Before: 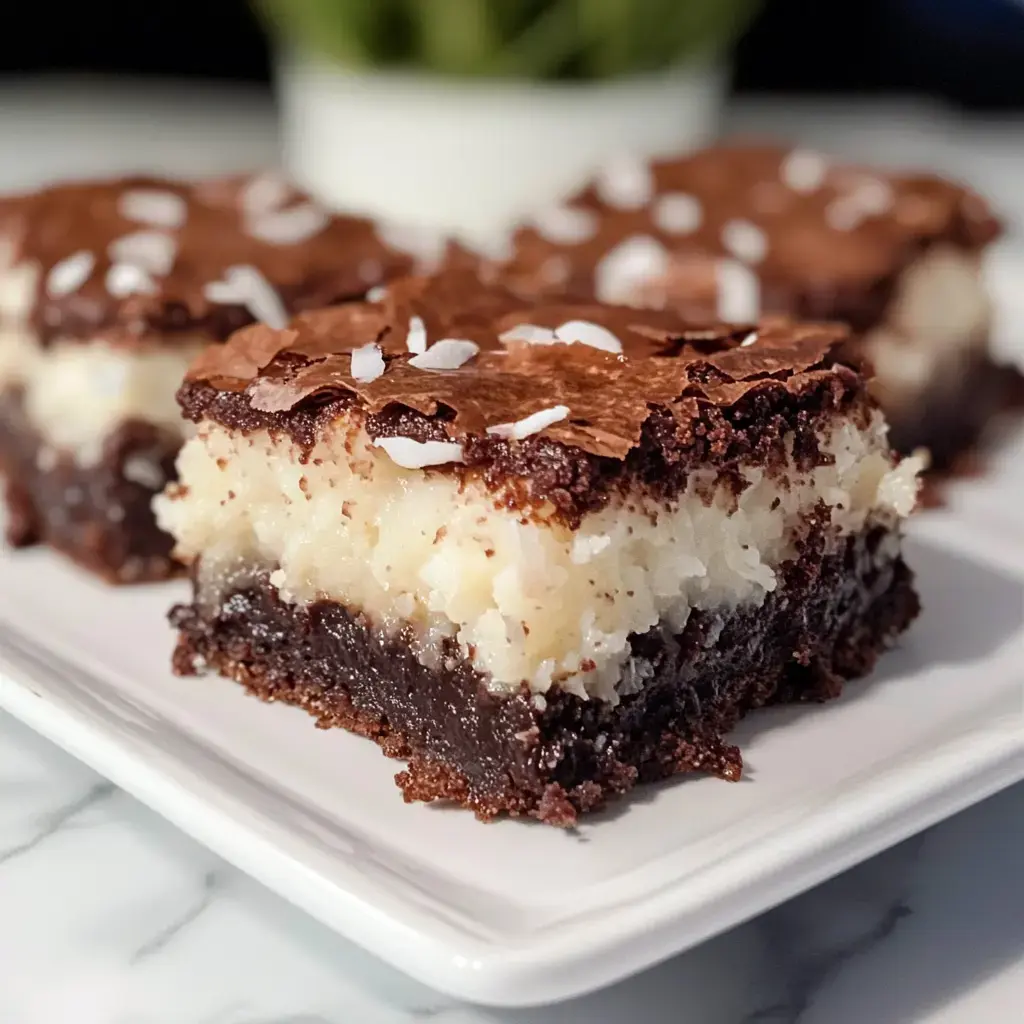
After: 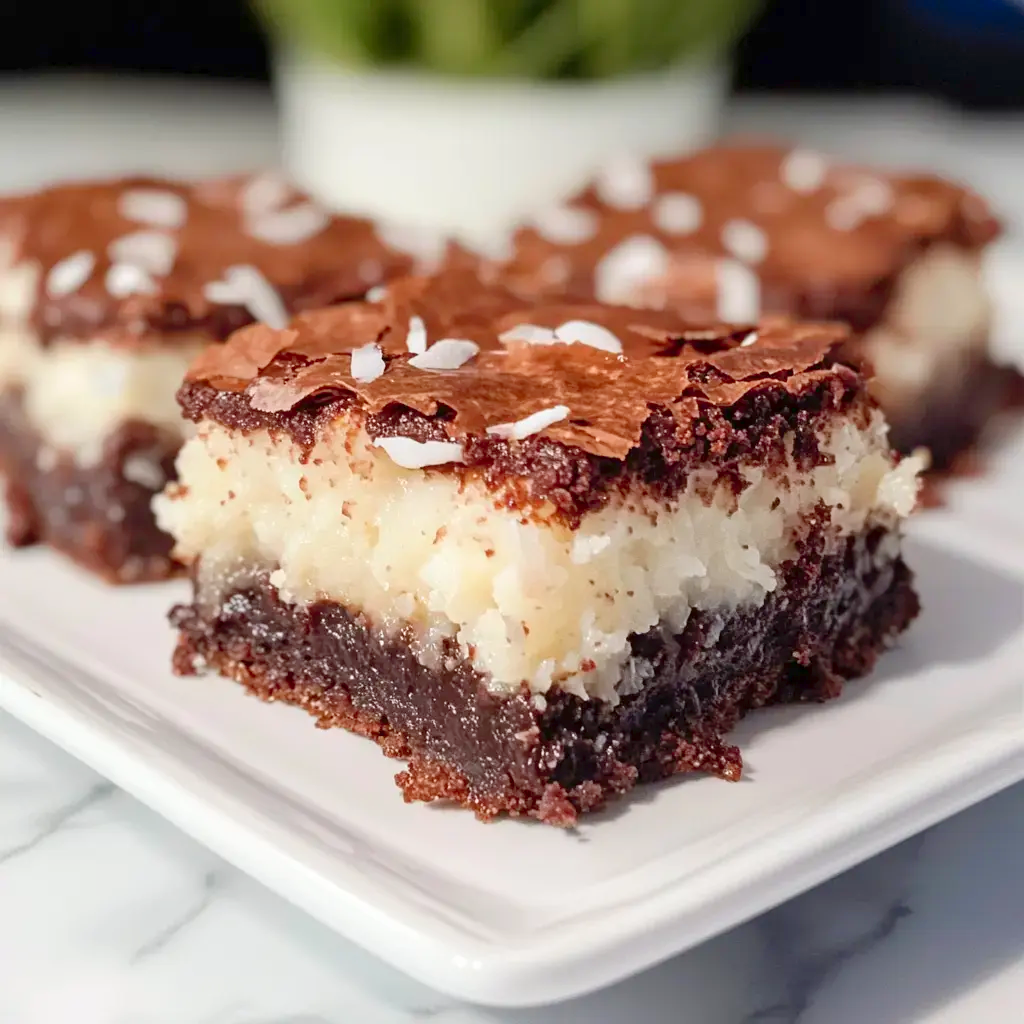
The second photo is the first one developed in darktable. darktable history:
levels: levels [0, 0.445, 1]
